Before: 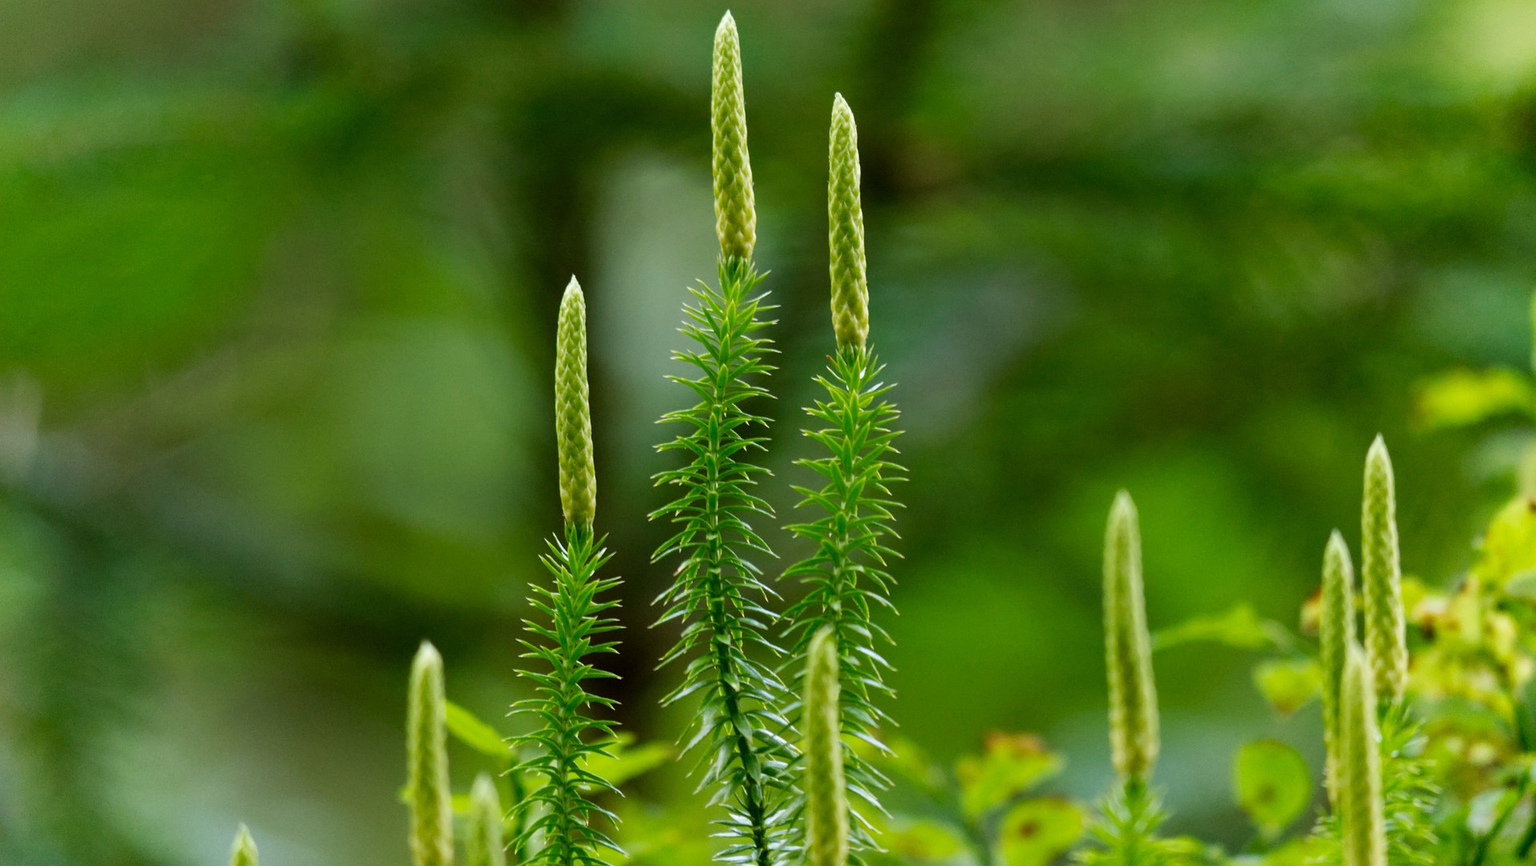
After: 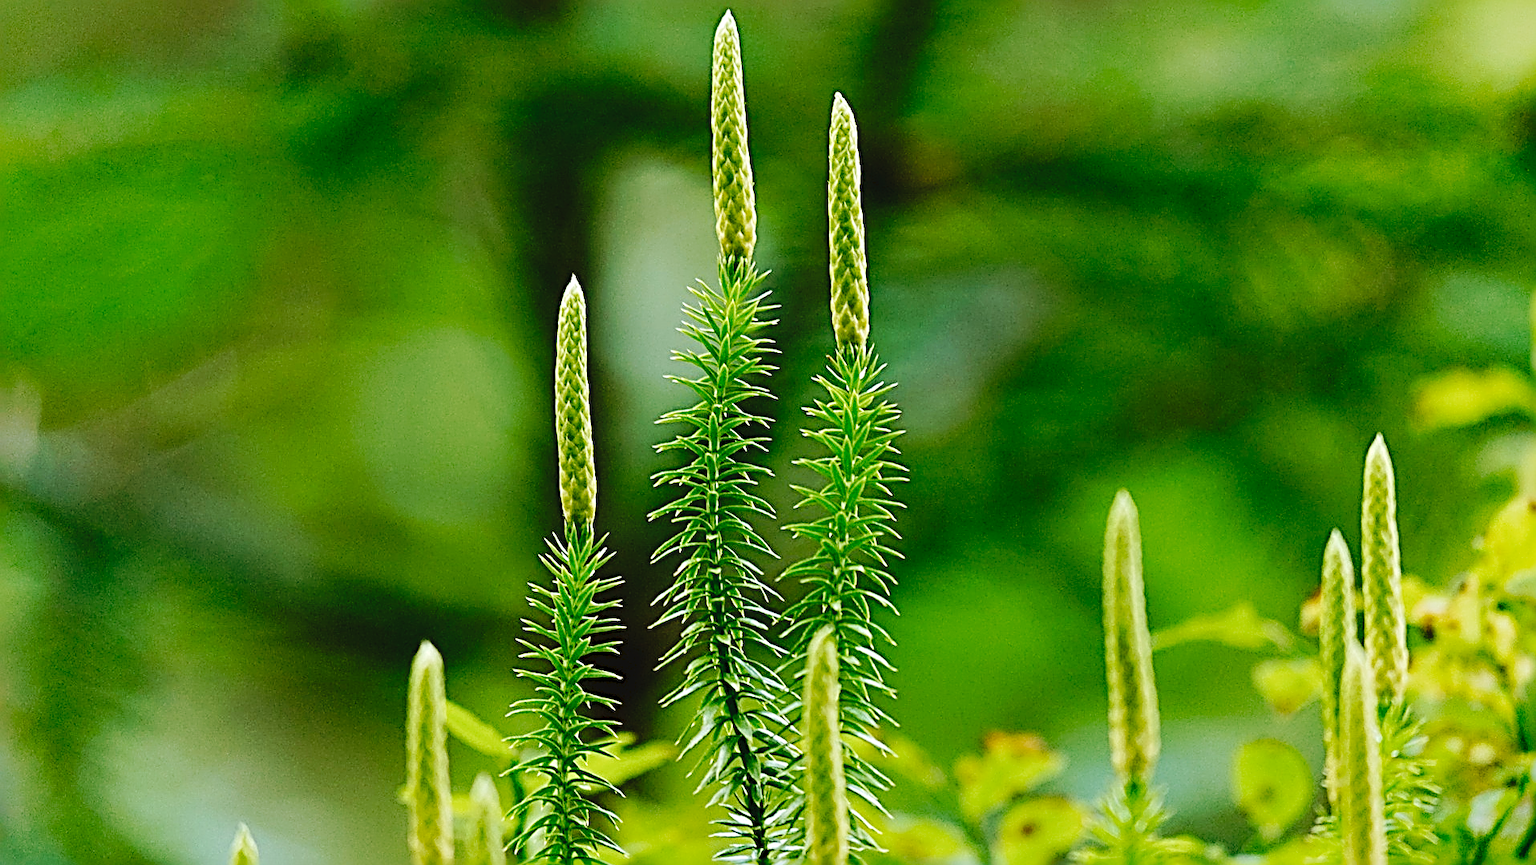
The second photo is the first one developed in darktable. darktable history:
sharpen: radius 3.158, amount 1.731
velvia: on, module defaults
vignetting: brightness -0.233, saturation 0.141
tone curve: curves: ch0 [(0, 0) (0.003, 0.044) (0.011, 0.045) (0.025, 0.048) (0.044, 0.051) (0.069, 0.065) (0.1, 0.08) (0.136, 0.108) (0.177, 0.152) (0.224, 0.216) (0.277, 0.305) (0.335, 0.392) (0.399, 0.481) (0.468, 0.579) (0.543, 0.658) (0.623, 0.729) (0.709, 0.8) (0.801, 0.867) (0.898, 0.93) (1, 1)], preserve colors none
base curve: curves: ch0 [(0, 0) (0.297, 0.298) (1, 1)], preserve colors none
